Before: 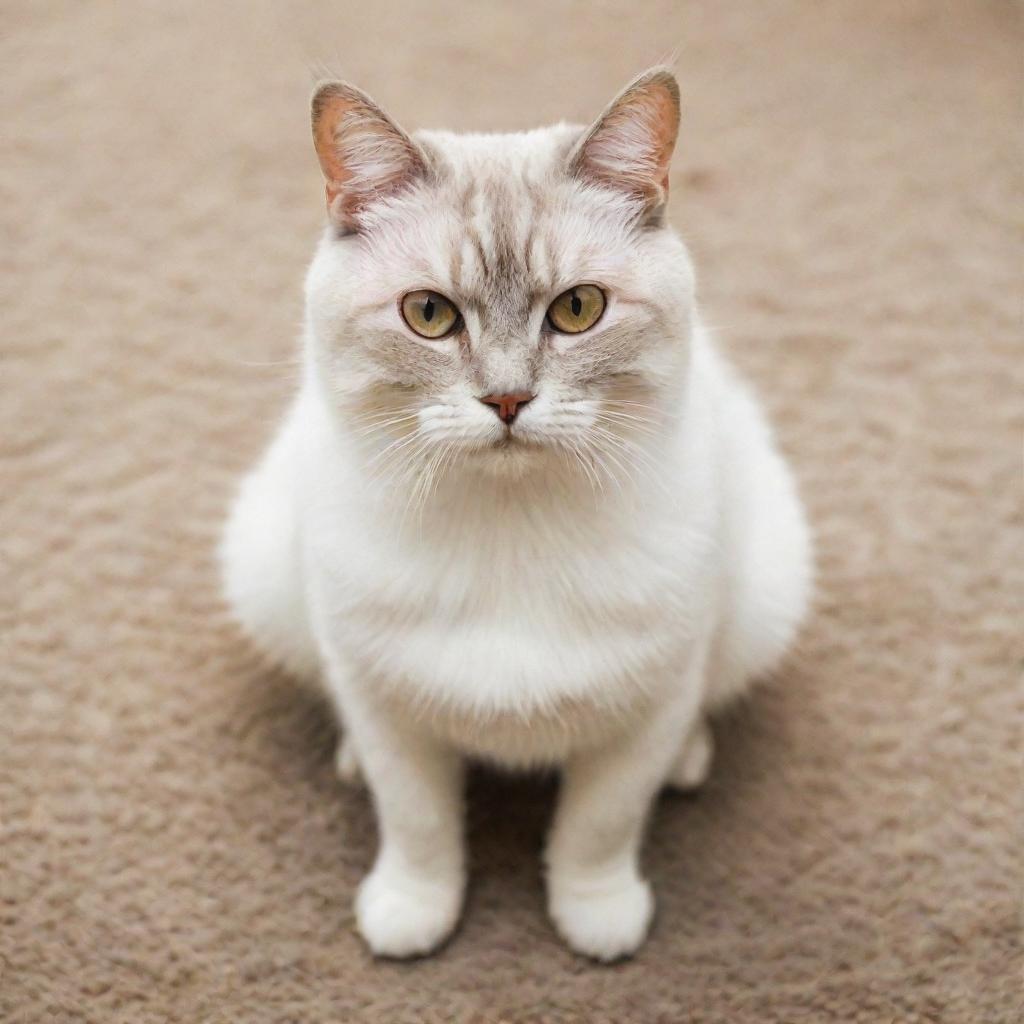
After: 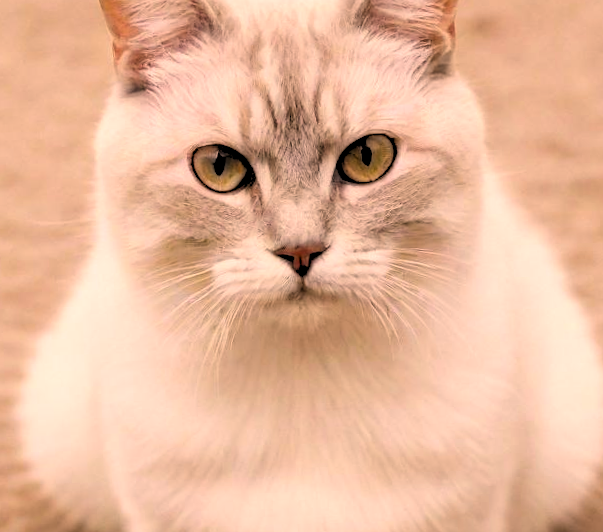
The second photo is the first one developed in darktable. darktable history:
crop: left 20.932%, top 15.471%, right 21.848%, bottom 34.081%
color correction: highlights a* 17.88, highlights b* 18.79
rotate and perspective: rotation -1.77°, lens shift (horizontal) 0.004, automatic cropping off
rgb levels: levels [[0.029, 0.461, 0.922], [0, 0.5, 1], [0, 0.5, 1]]
